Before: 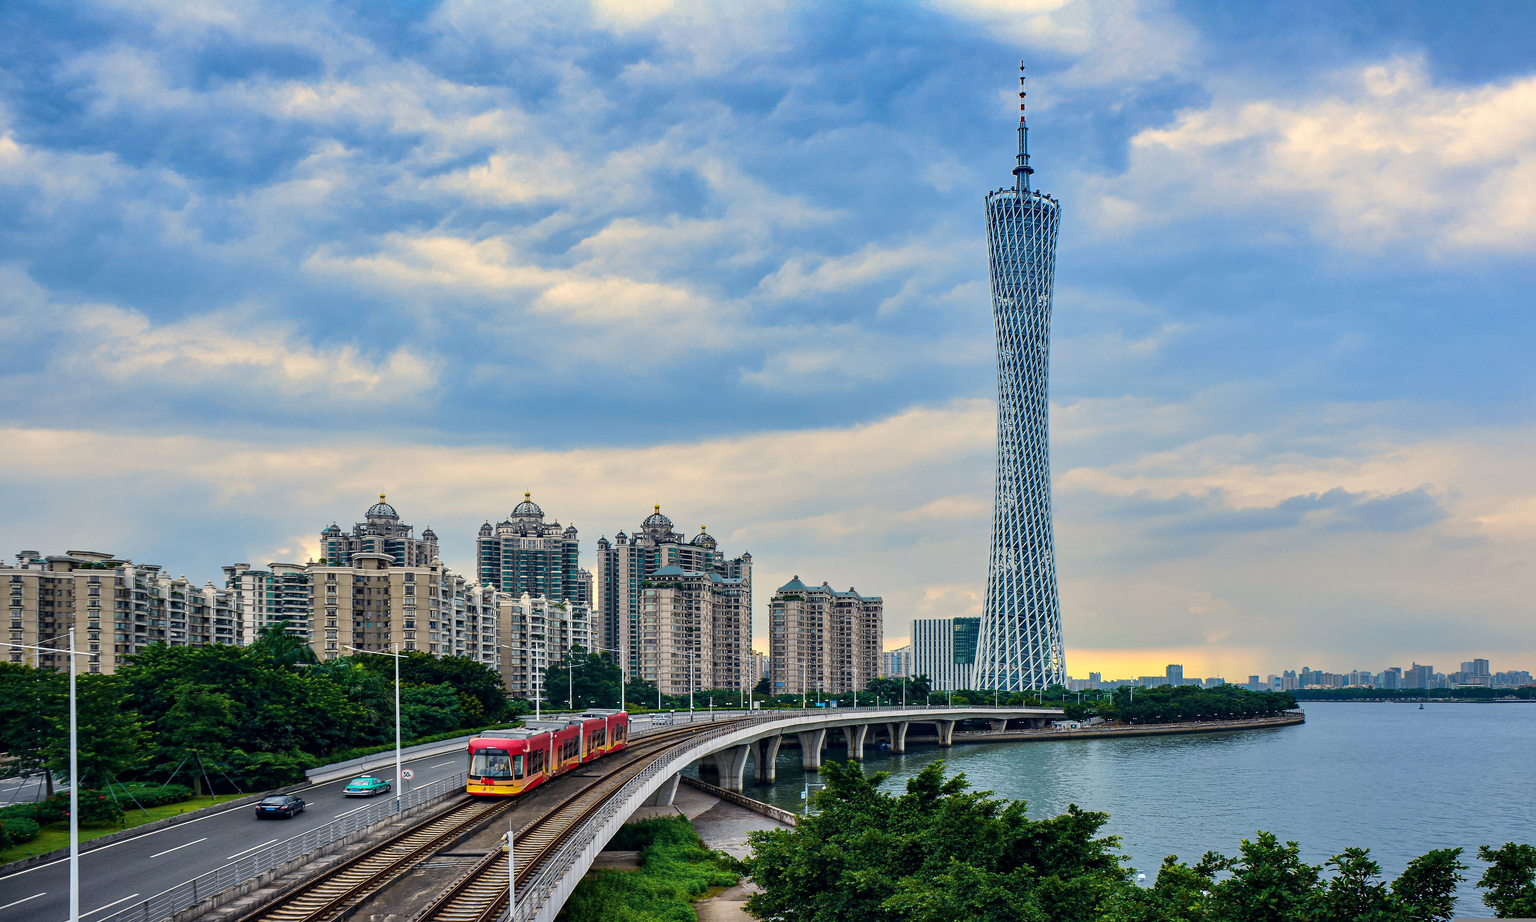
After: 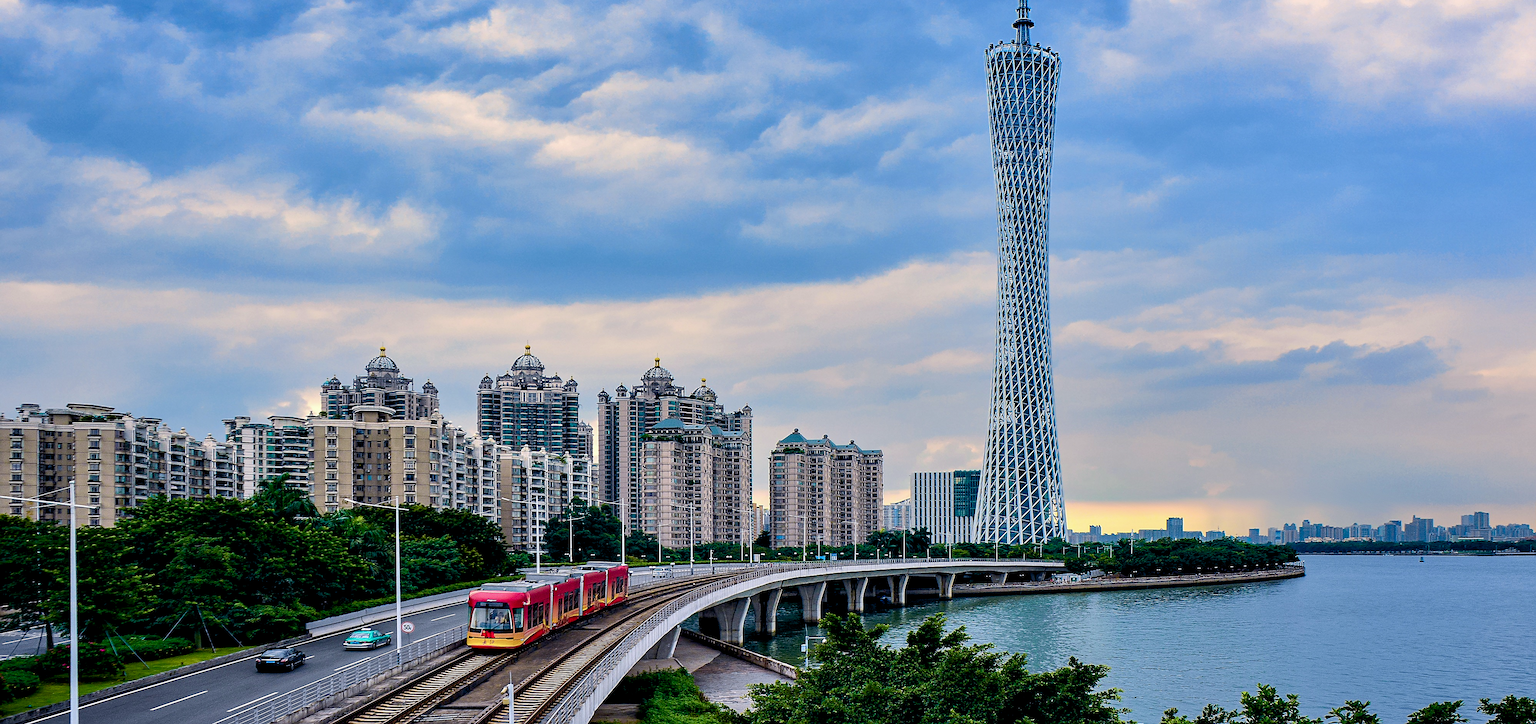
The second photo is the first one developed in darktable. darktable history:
crop and rotate: top 15.992%, bottom 5.347%
color calibration: output R [1.003, 0.027, -0.041, 0], output G [-0.018, 1.043, -0.038, 0], output B [0.071, -0.086, 1.017, 0], illuminant as shot in camera, x 0.358, y 0.373, temperature 4628.91 K
exposure: exposure -0.004 EV, compensate highlight preservation false
color balance rgb: global offset › luminance -0.885%, linear chroma grading › global chroma -14.934%, perceptual saturation grading › global saturation 20%, perceptual saturation grading › highlights -25.778%, perceptual saturation grading › shadows 24.833%, global vibrance 14.18%
sharpen: amount 0.489
velvia: strength 15.12%
